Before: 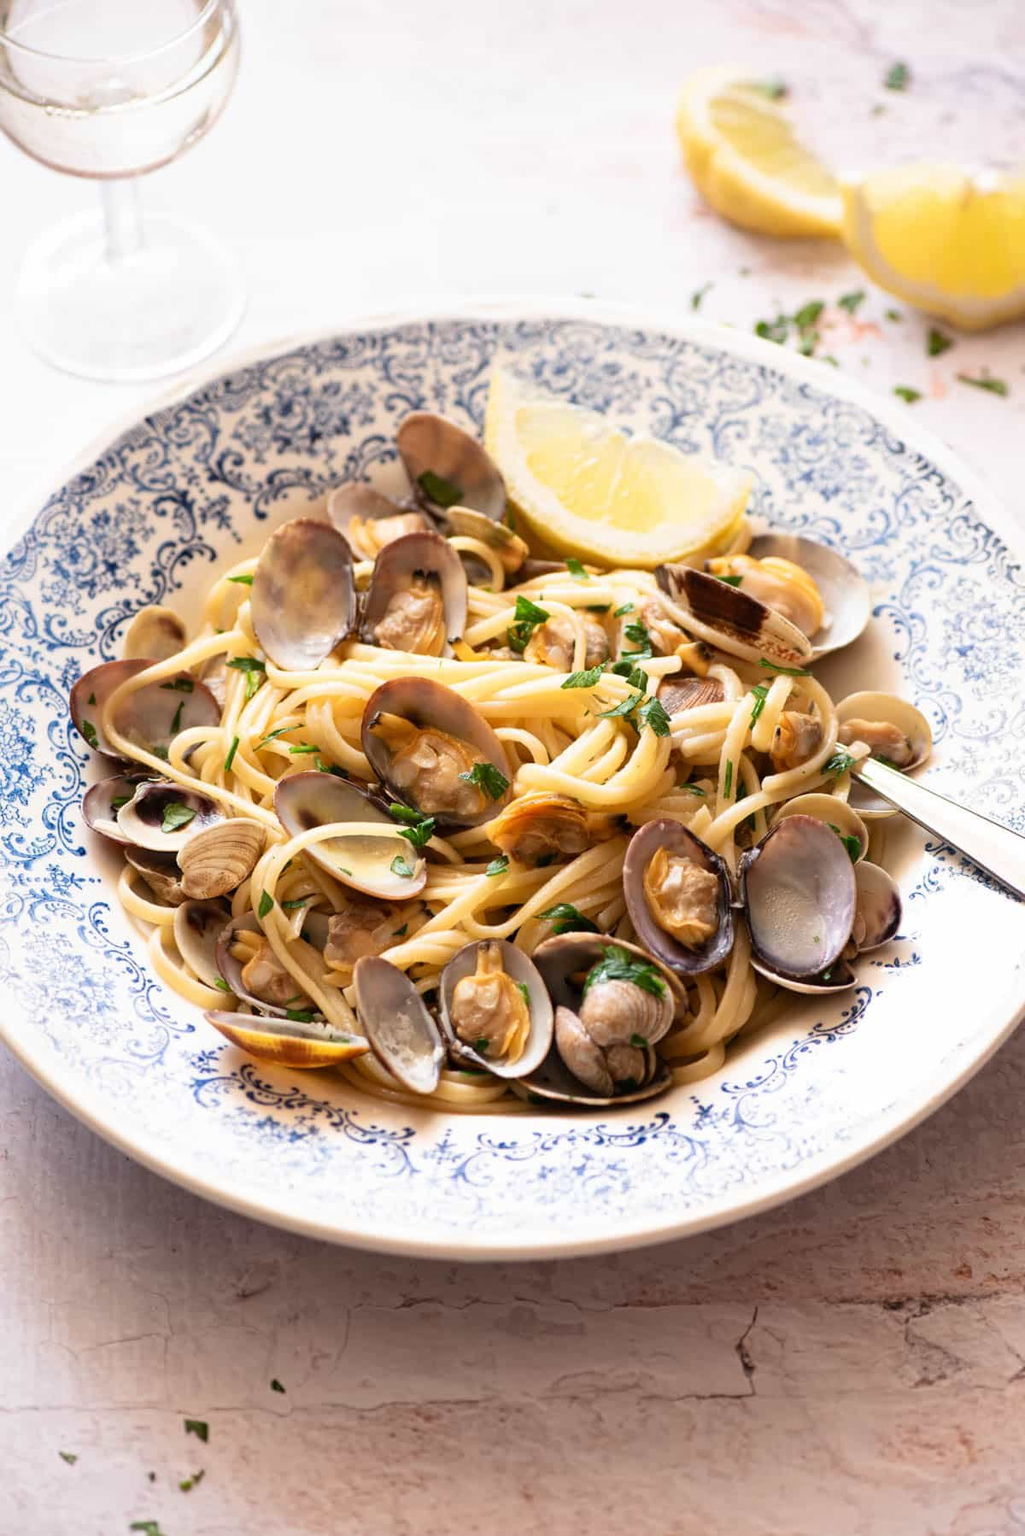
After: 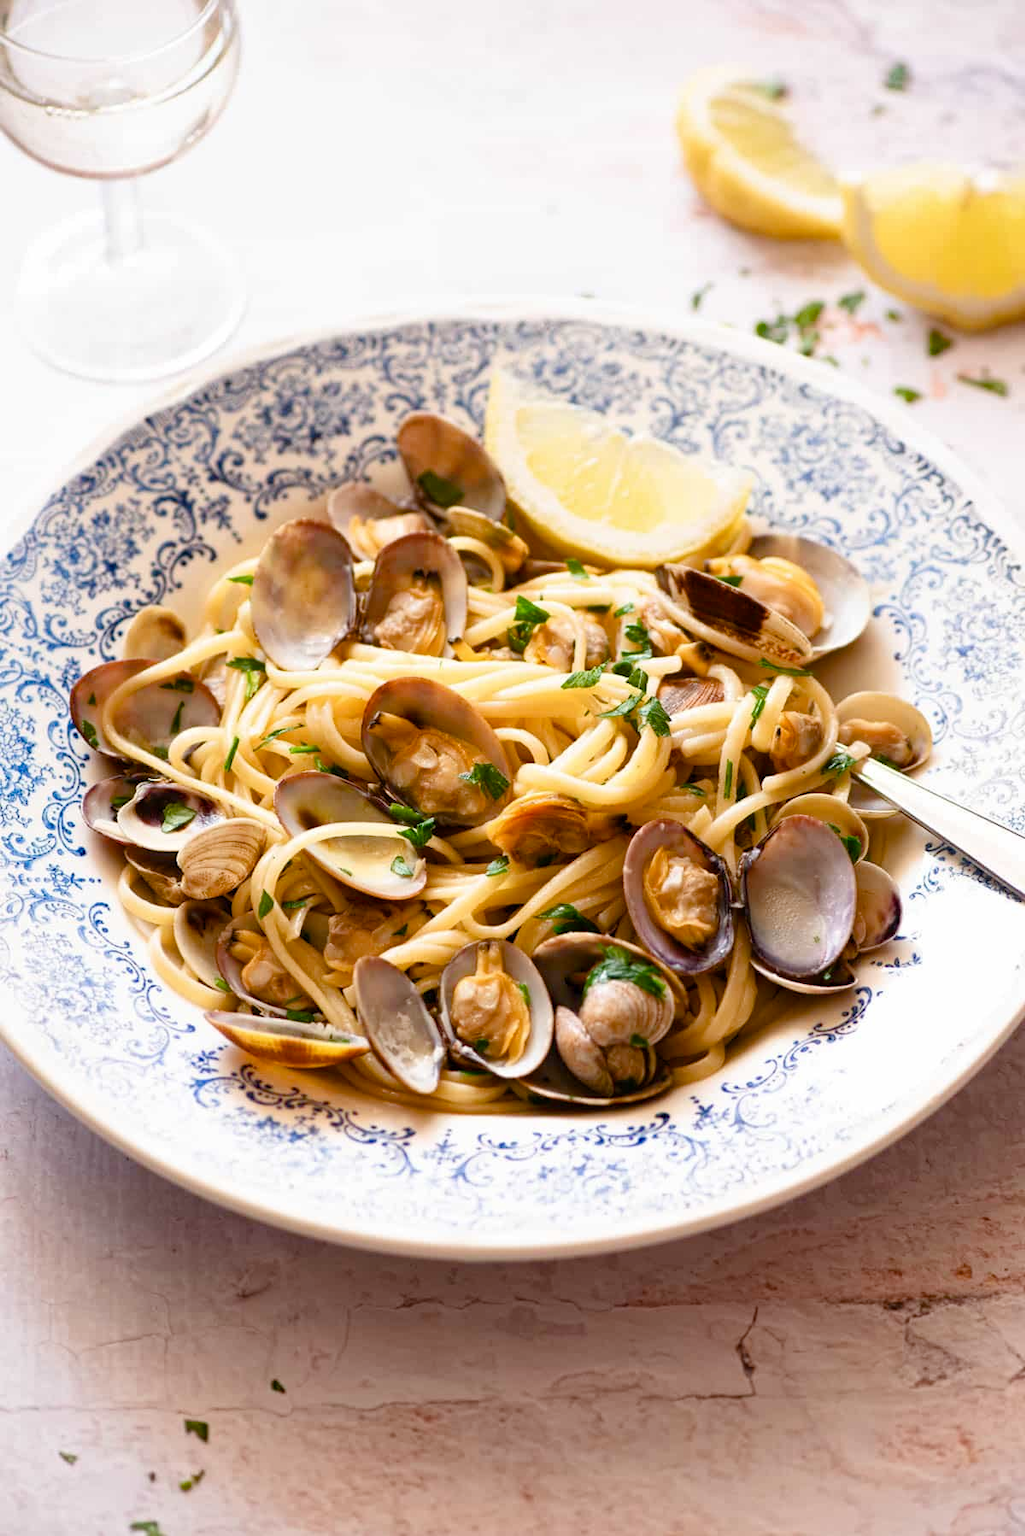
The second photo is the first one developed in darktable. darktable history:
color balance rgb: perceptual saturation grading › global saturation 20%, perceptual saturation grading › highlights -25%, perceptual saturation grading › shadows 50%
tone equalizer: on, module defaults
